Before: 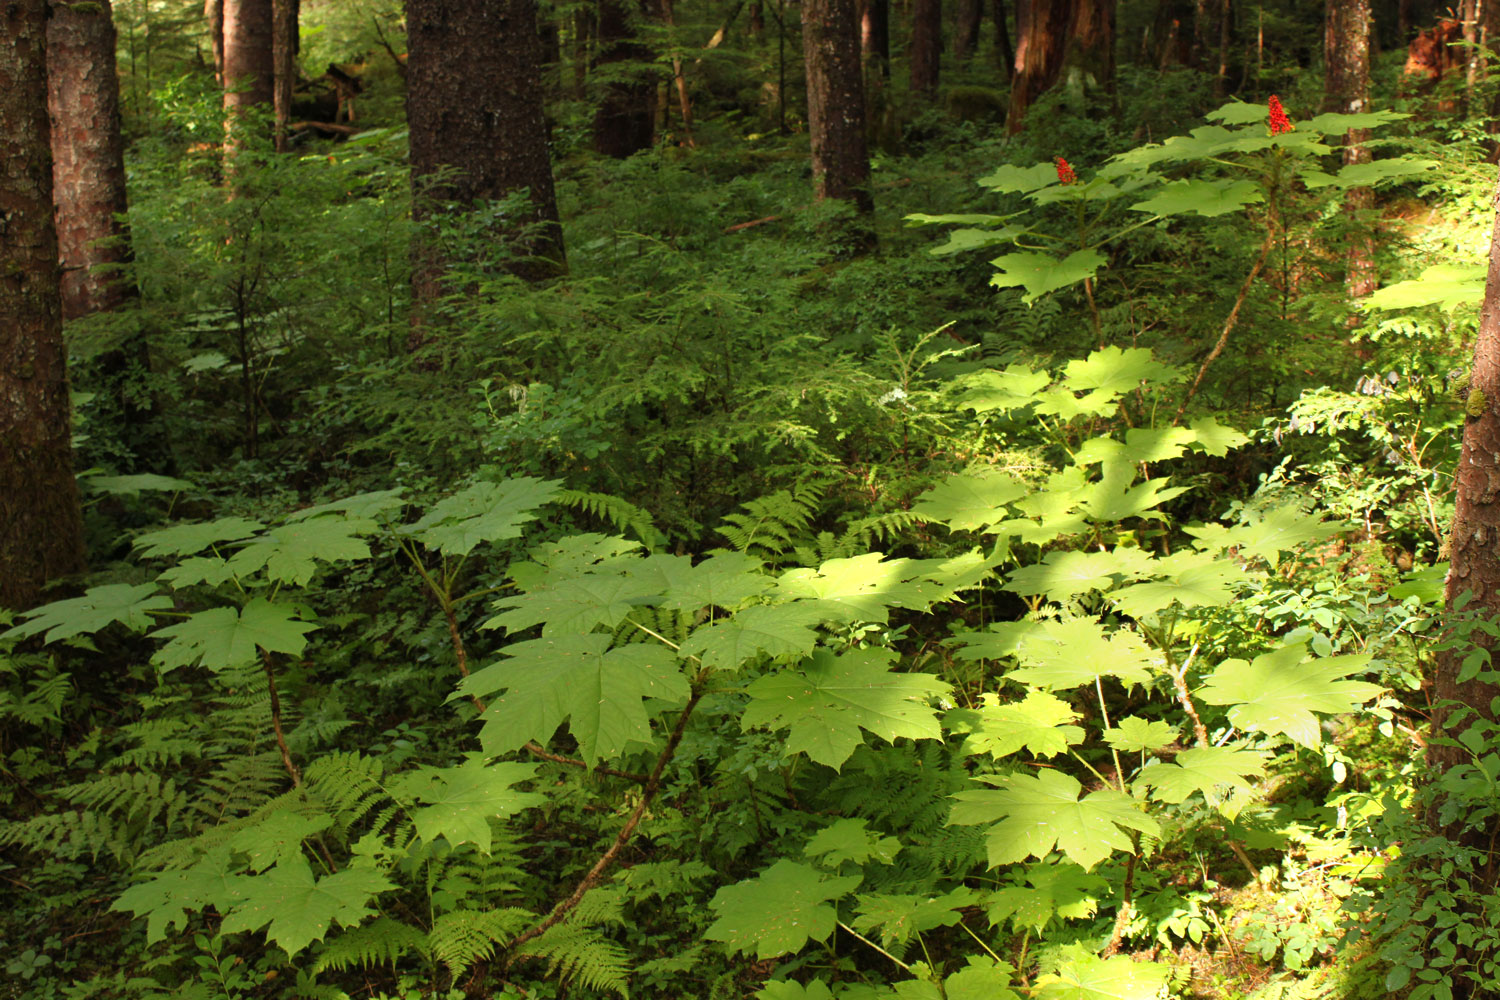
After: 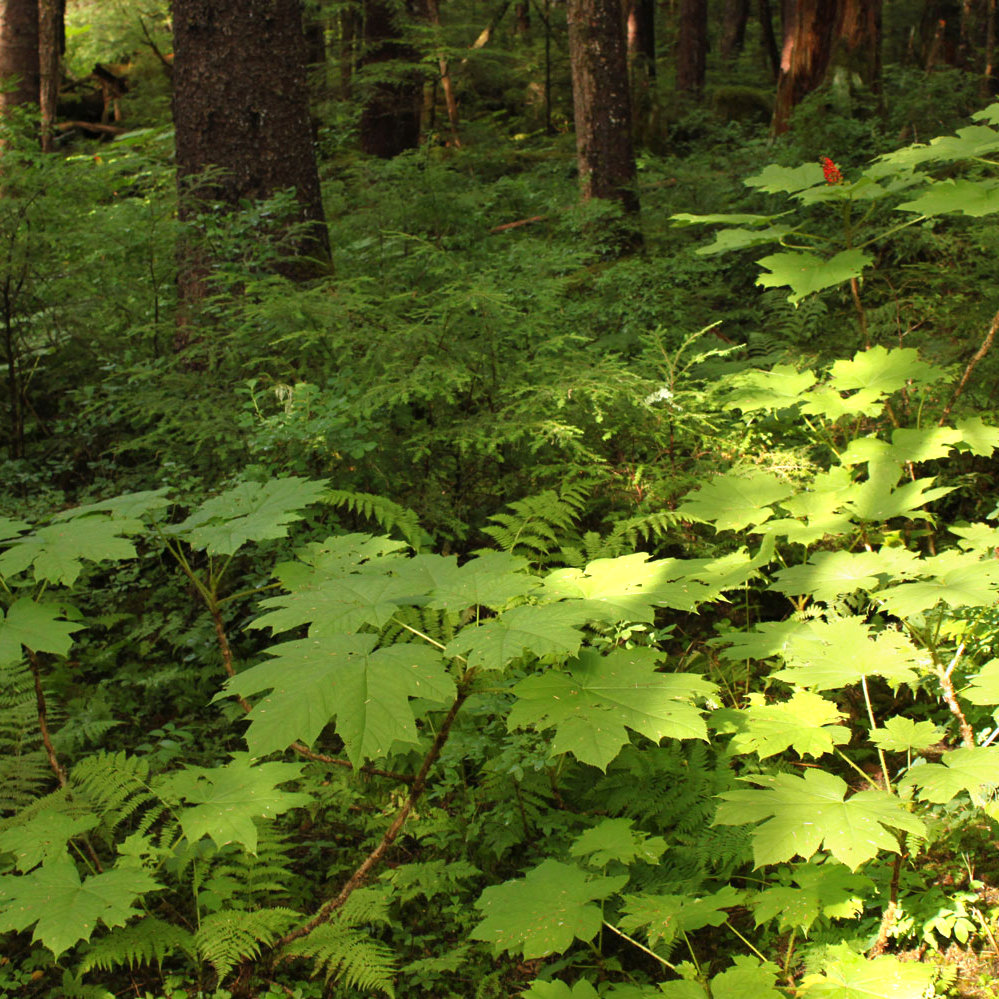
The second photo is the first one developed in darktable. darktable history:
crop and rotate: left 15.625%, right 17.725%
exposure: exposure 0.127 EV, compensate exposure bias true, compensate highlight preservation false
